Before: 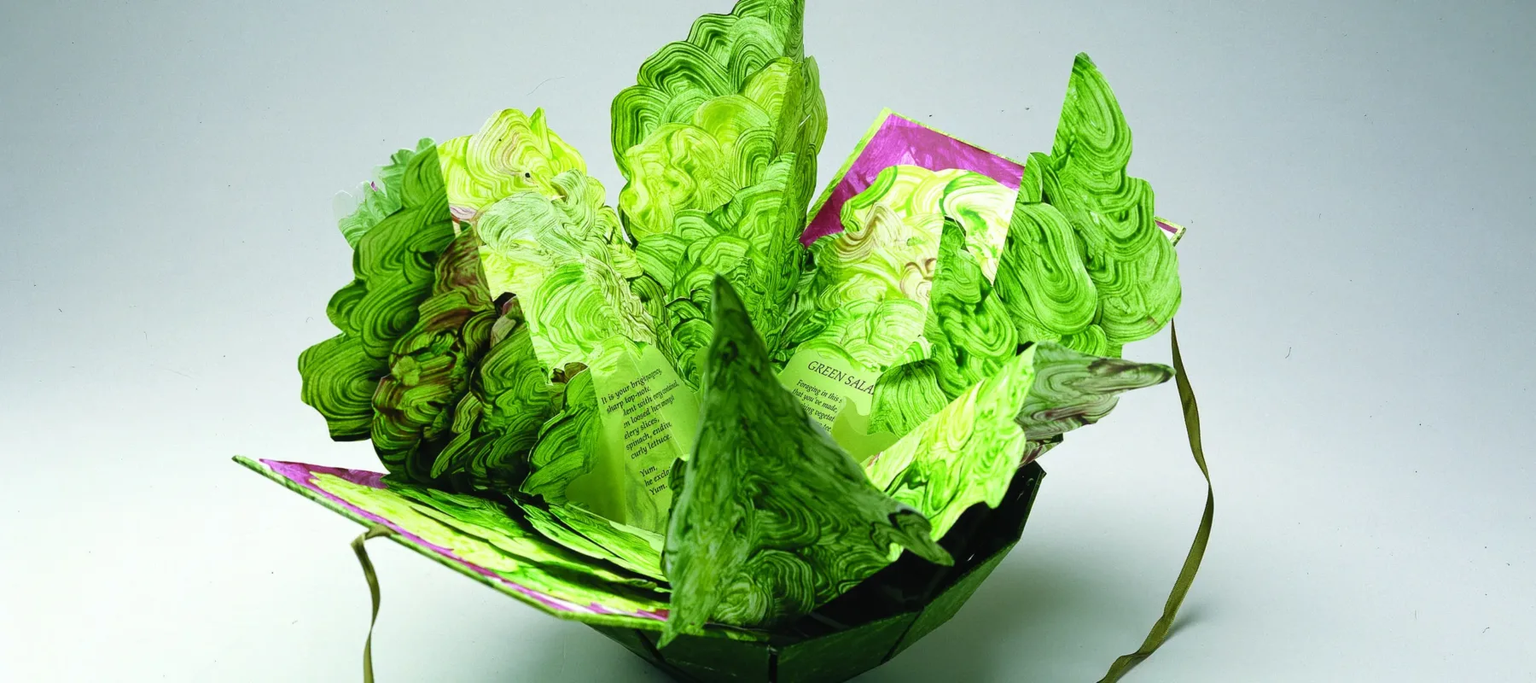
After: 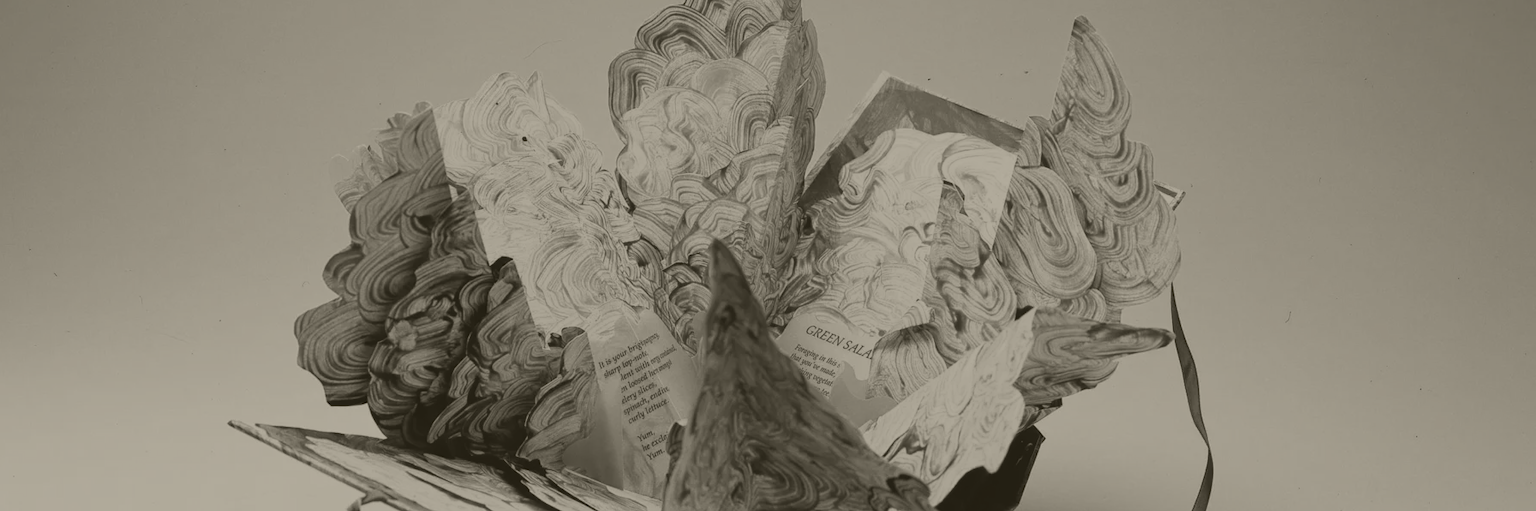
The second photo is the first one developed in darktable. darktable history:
crop: left 0.387%, top 5.469%, bottom 19.809%
colorize: hue 41.44°, saturation 22%, source mix 60%, lightness 10.61%
rgb levels: mode RGB, independent channels, levels [[0, 0.5, 1], [0, 0.521, 1], [0, 0.536, 1]]
